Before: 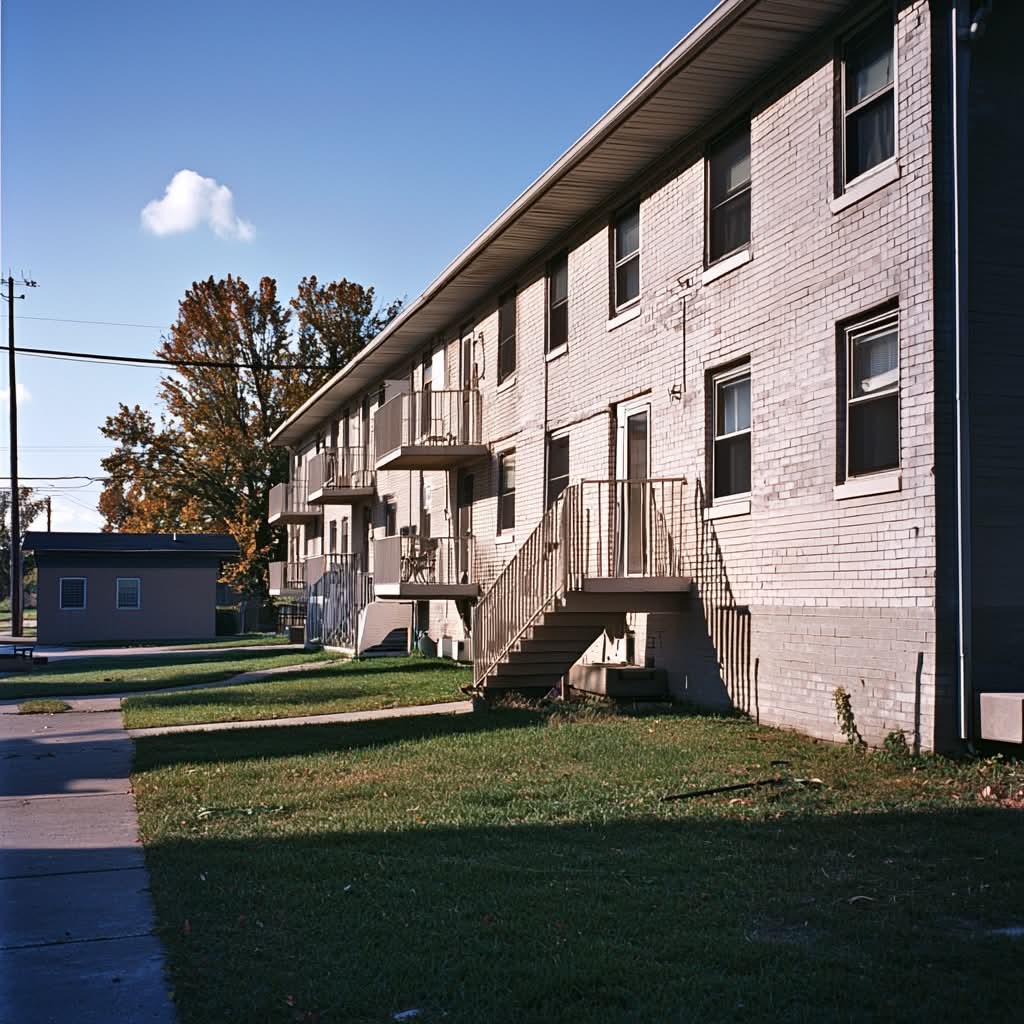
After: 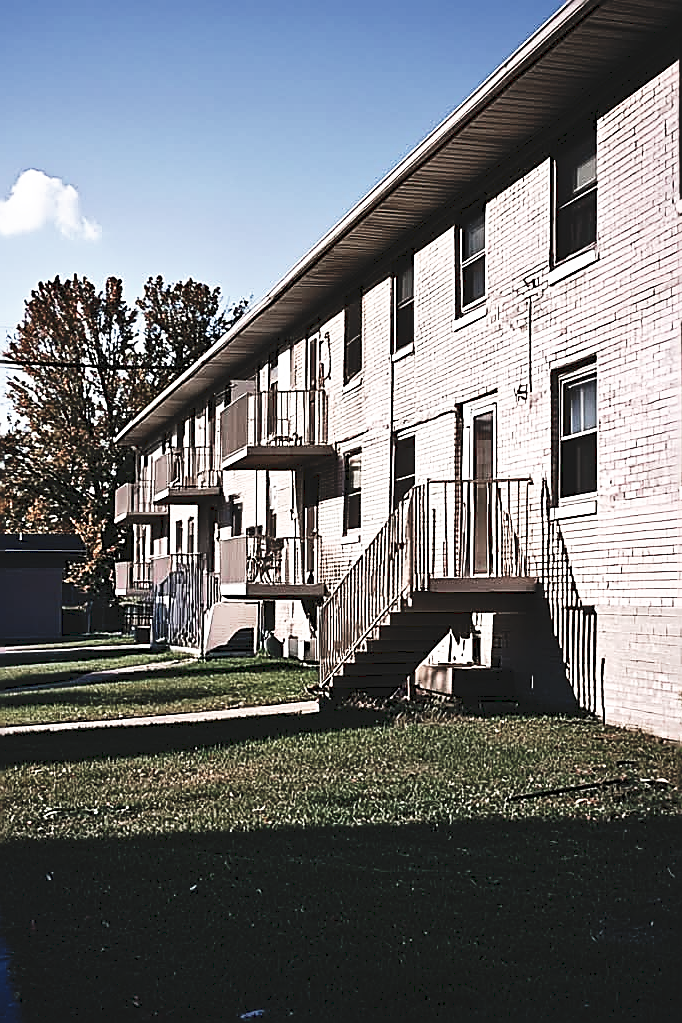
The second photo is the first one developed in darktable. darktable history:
color zones: curves: ch0 [(0, 0.559) (0.153, 0.551) (0.229, 0.5) (0.429, 0.5) (0.571, 0.5) (0.714, 0.5) (0.857, 0.5) (1, 0.559)]; ch1 [(0, 0.417) (0.112, 0.336) (0.213, 0.26) (0.429, 0.34) (0.571, 0.35) (0.683, 0.331) (0.857, 0.344) (1, 0.417)]
sharpen: radius 1.685, amount 1.294
crop and rotate: left 15.055%, right 18.278%
tone curve: curves: ch0 [(0, 0) (0.003, 0.082) (0.011, 0.082) (0.025, 0.088) (0.044, 0.088) (0.069, 0.093) (0.1, 0.101) (0.136, 0.109) (0.177, 0.129) (0.224, 0.155) (0.277, 0.214) (0.335, 0.289) (0.399, 0.378) (0.468, 0.476) (0.543, 0.589) (0.623, 0.713) (0.709, 0.826) (0.801, 0.908) (0.898, 0.98) (1, 1)], preserve colors none
